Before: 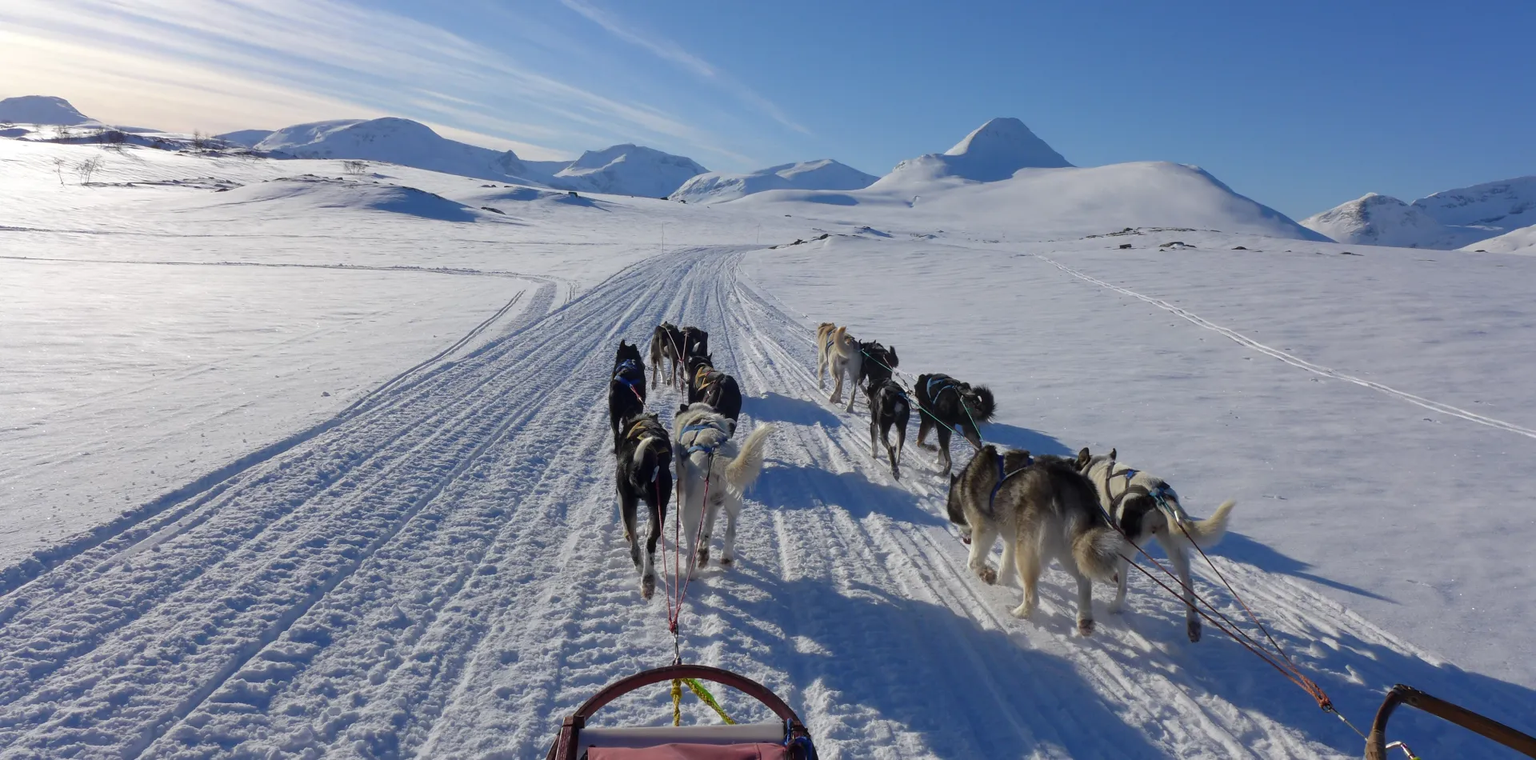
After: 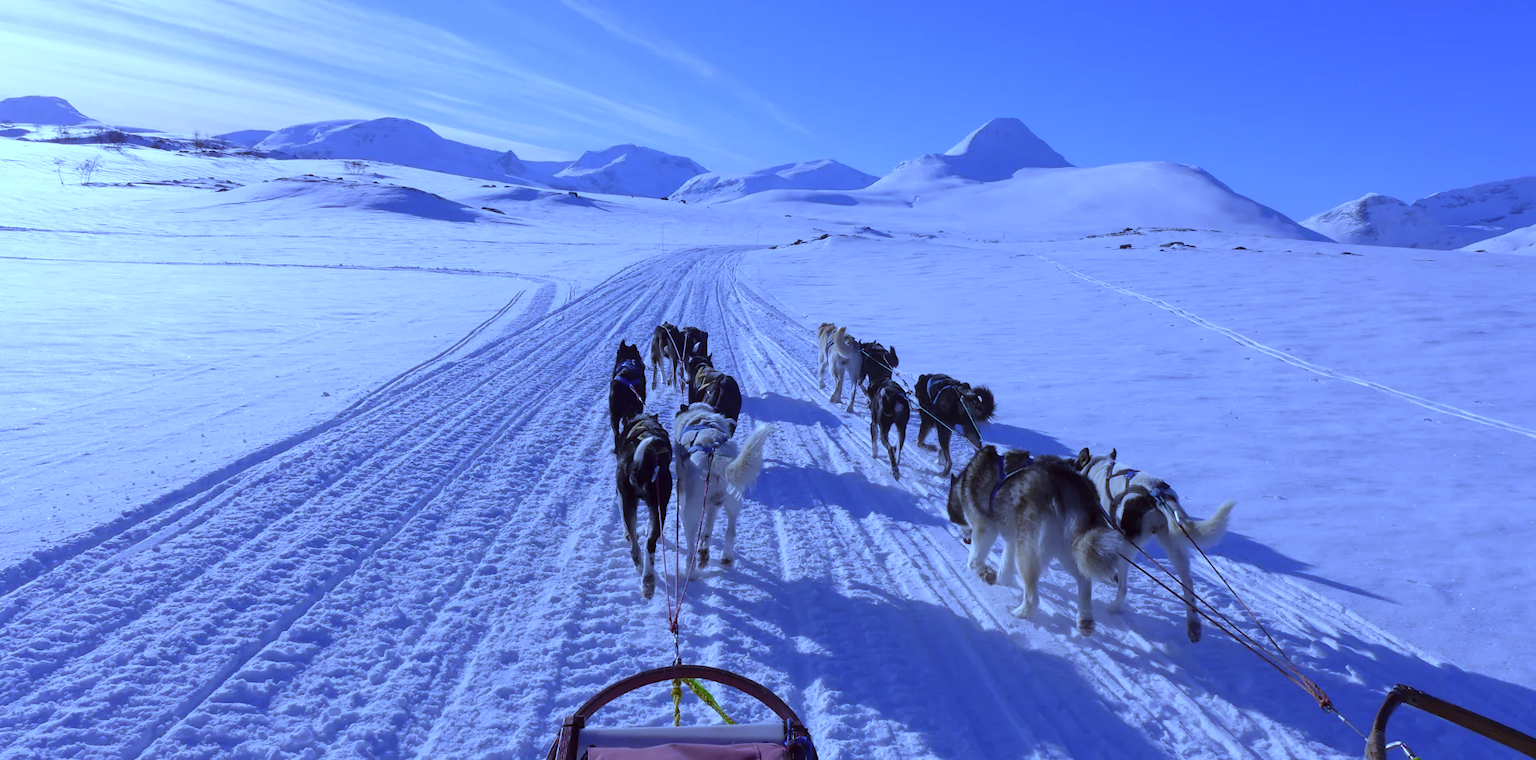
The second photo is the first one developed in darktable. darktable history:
color correction: highlights a* -0.95, highlights b* 4.5, shadows a* 3.55
white balance: red 0.766, blue 1.537
